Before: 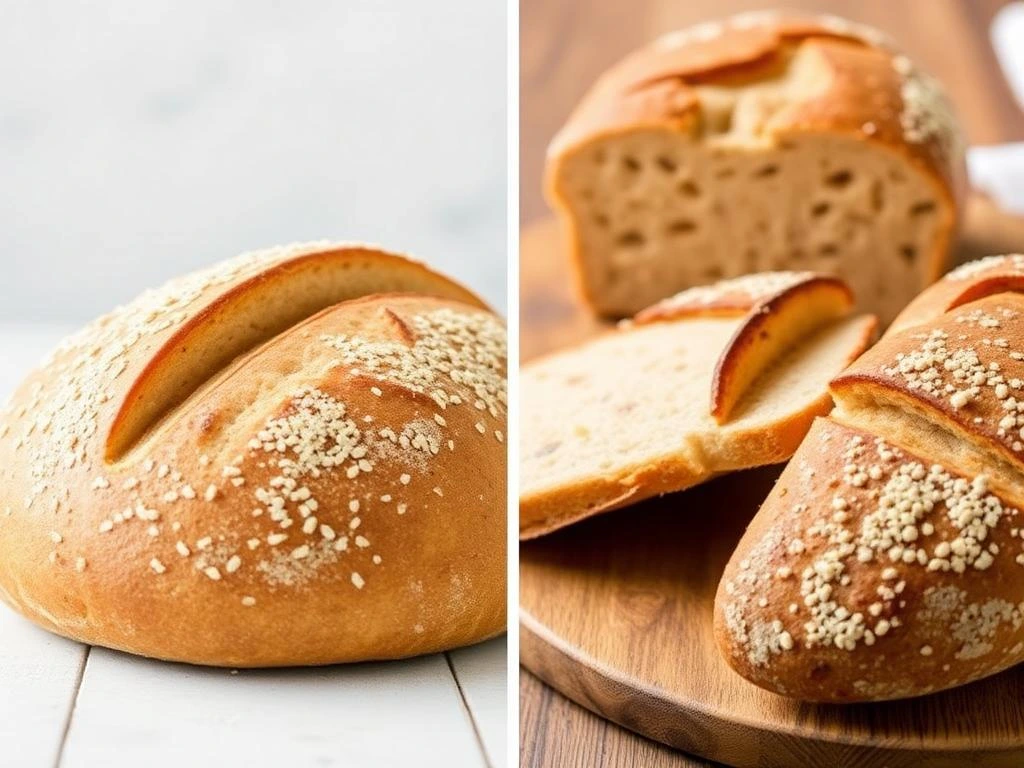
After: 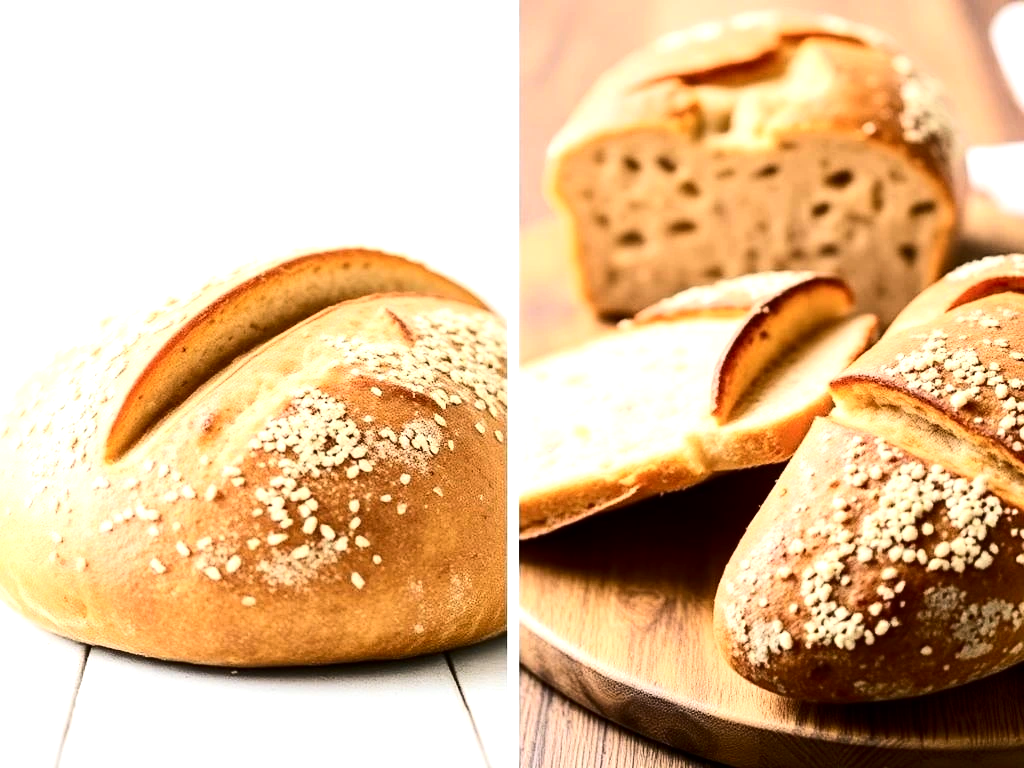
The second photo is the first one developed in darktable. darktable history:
contrast brightness saturation: contrast 0.22
tone equalizer: -8 EV -0.75 EV, -7 EV -0.7 EV, -6 EV -0.6 EV, -5 EV -0.4 EV, -3 EV 0.4 EV, -2 EV 0.6 EV, -1 EV 0.7 EV, +0 EV 0.75 EV, edges refinement/feathering 500, mask exposure compensation -1.57 EV, preserve details no
